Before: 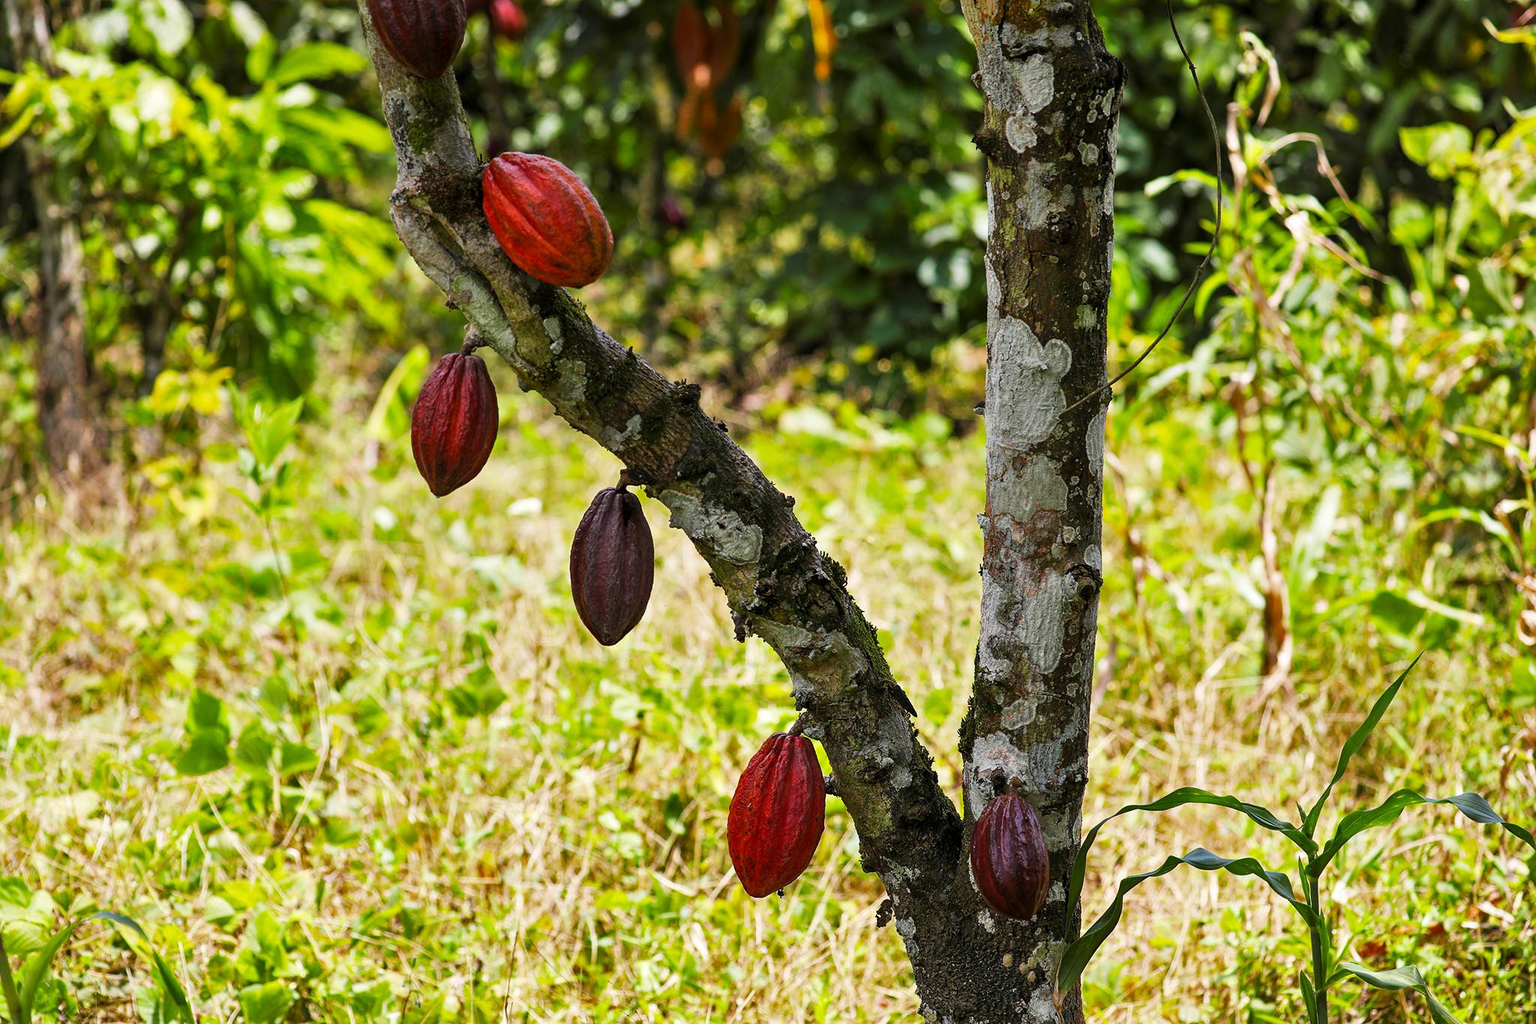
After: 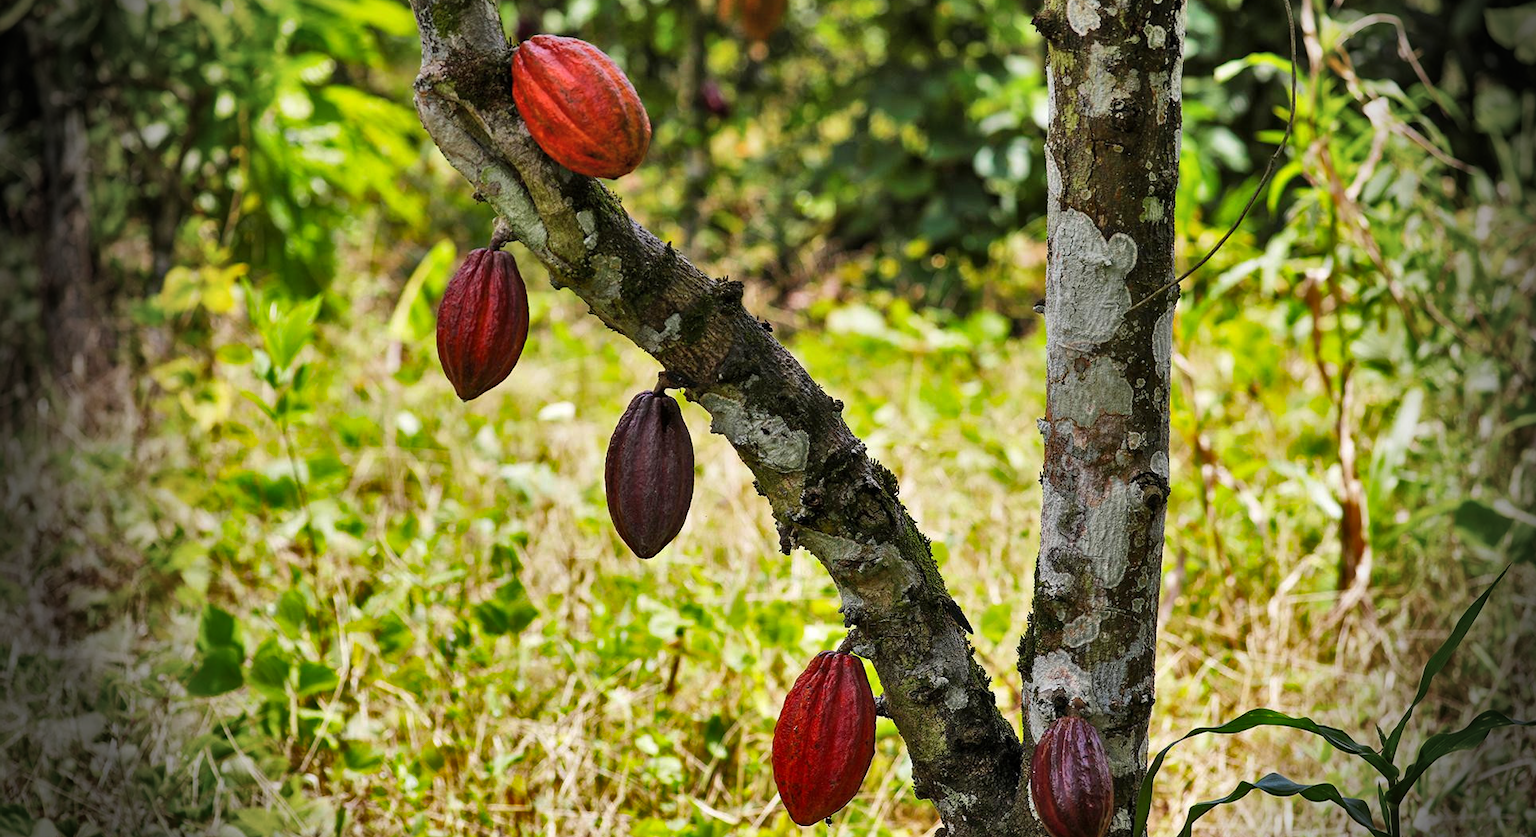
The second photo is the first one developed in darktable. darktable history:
crop and rotate: angle 0.03°, top 11.643%, right 5.651%, bottom 11.189%
shadows and highlights: shadows 75, highlights -60.85, soften with gaussian
vignetting: fall-off start 76.42%, fall-off radius 27.36%, brightness -0.872, center (0.037, -0.09), width/height ratio 0.971
